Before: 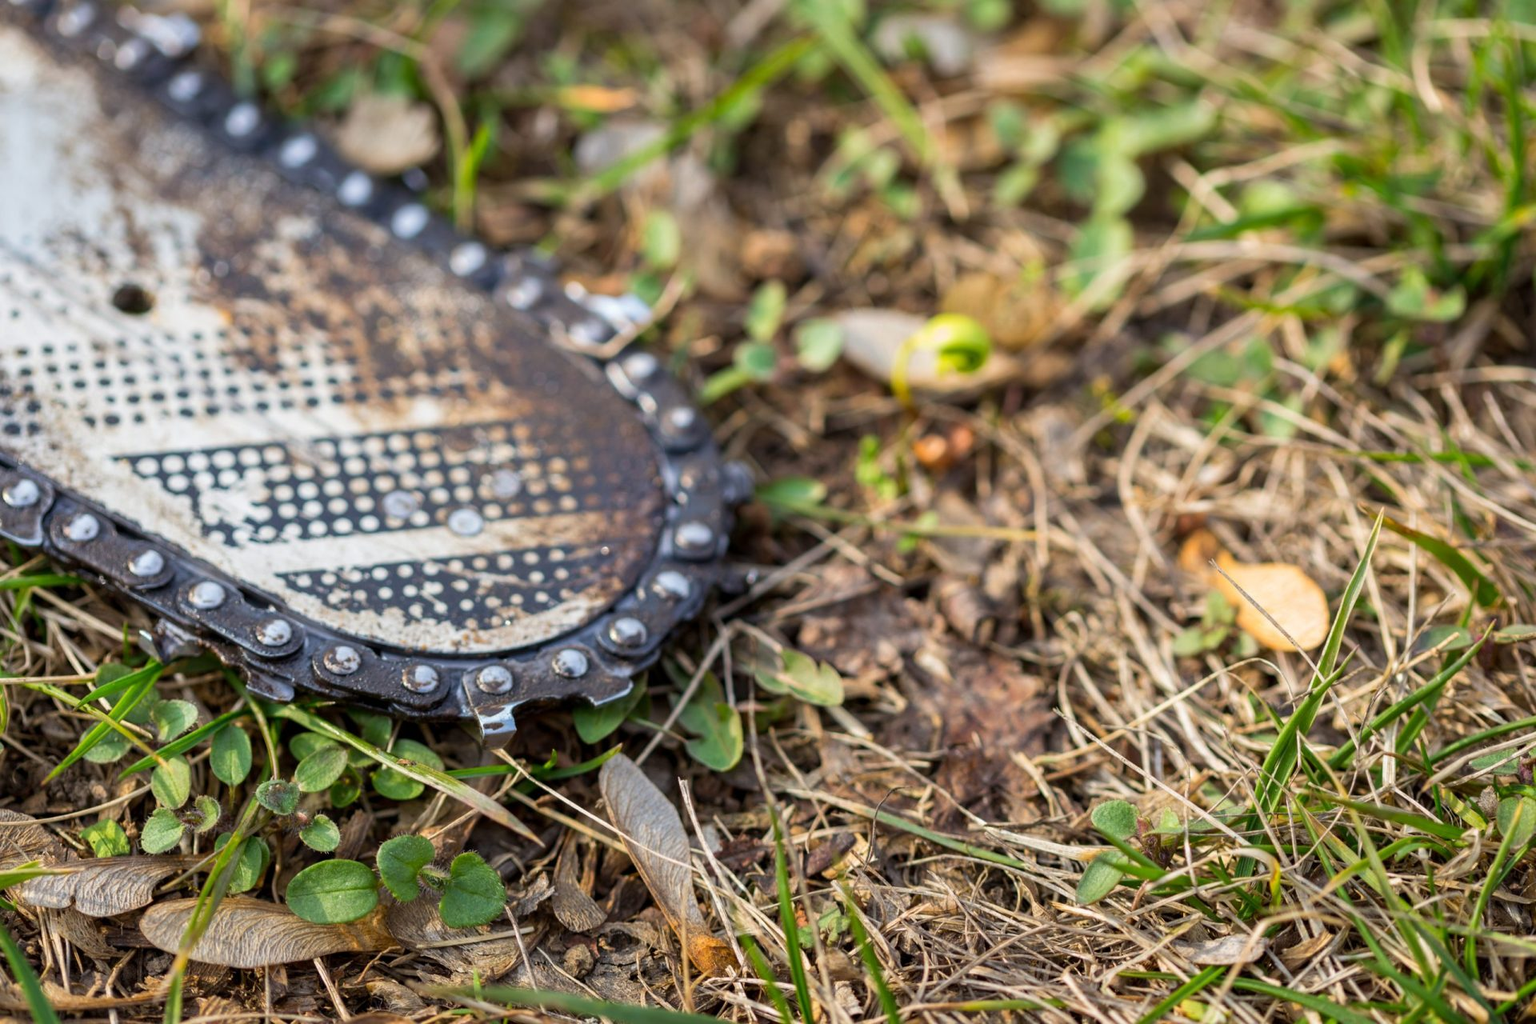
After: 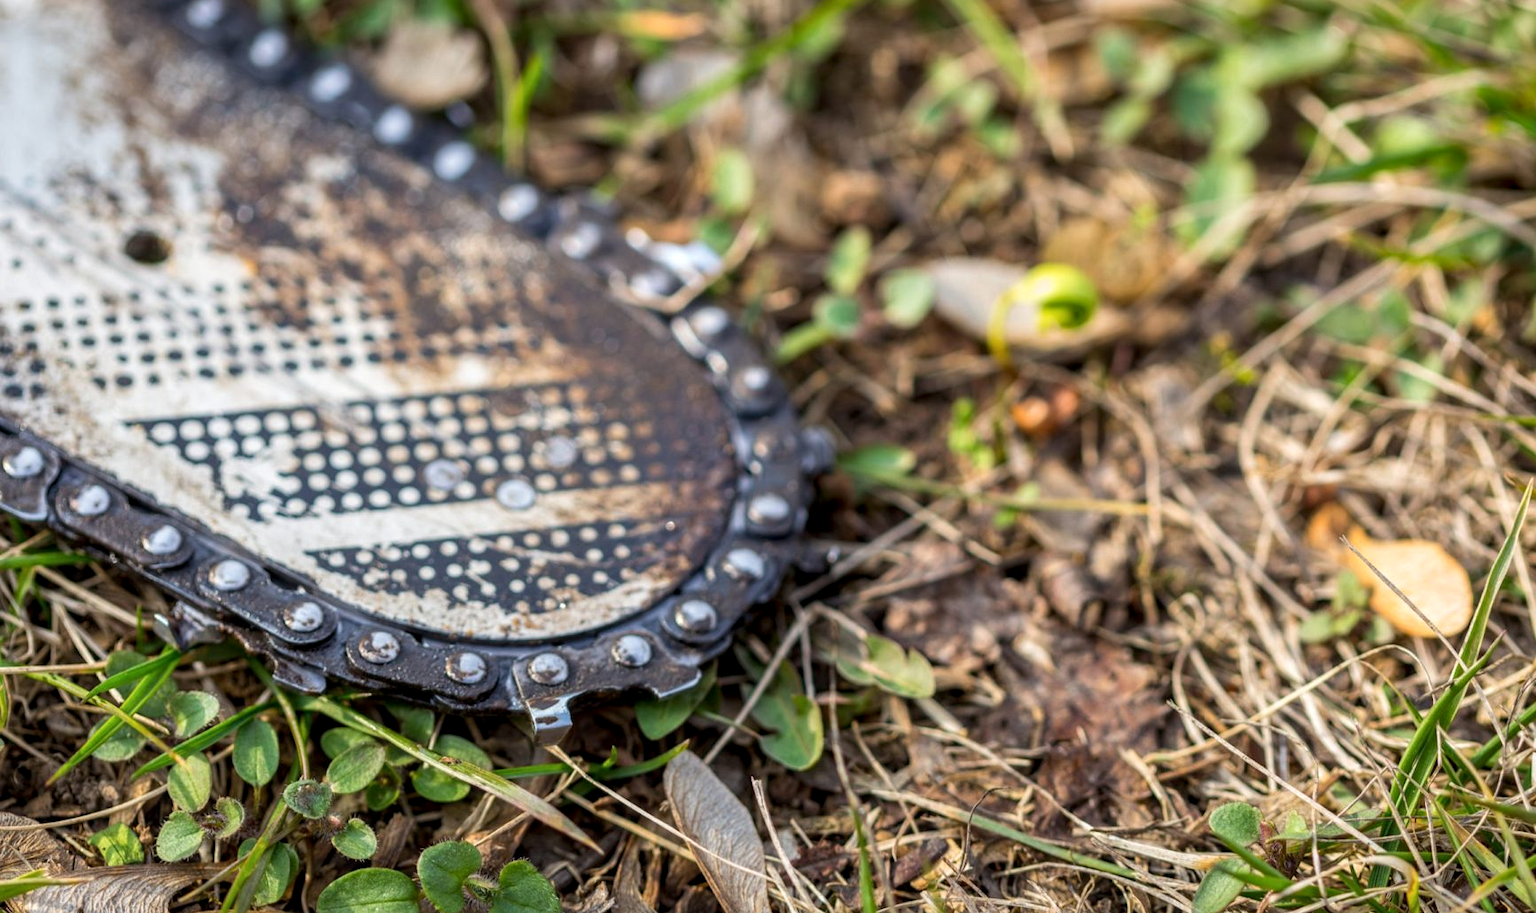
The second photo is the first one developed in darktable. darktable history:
crop: top 7.479%, right 9.701%, bottom 11.935%
local contrast: on, module defaults
